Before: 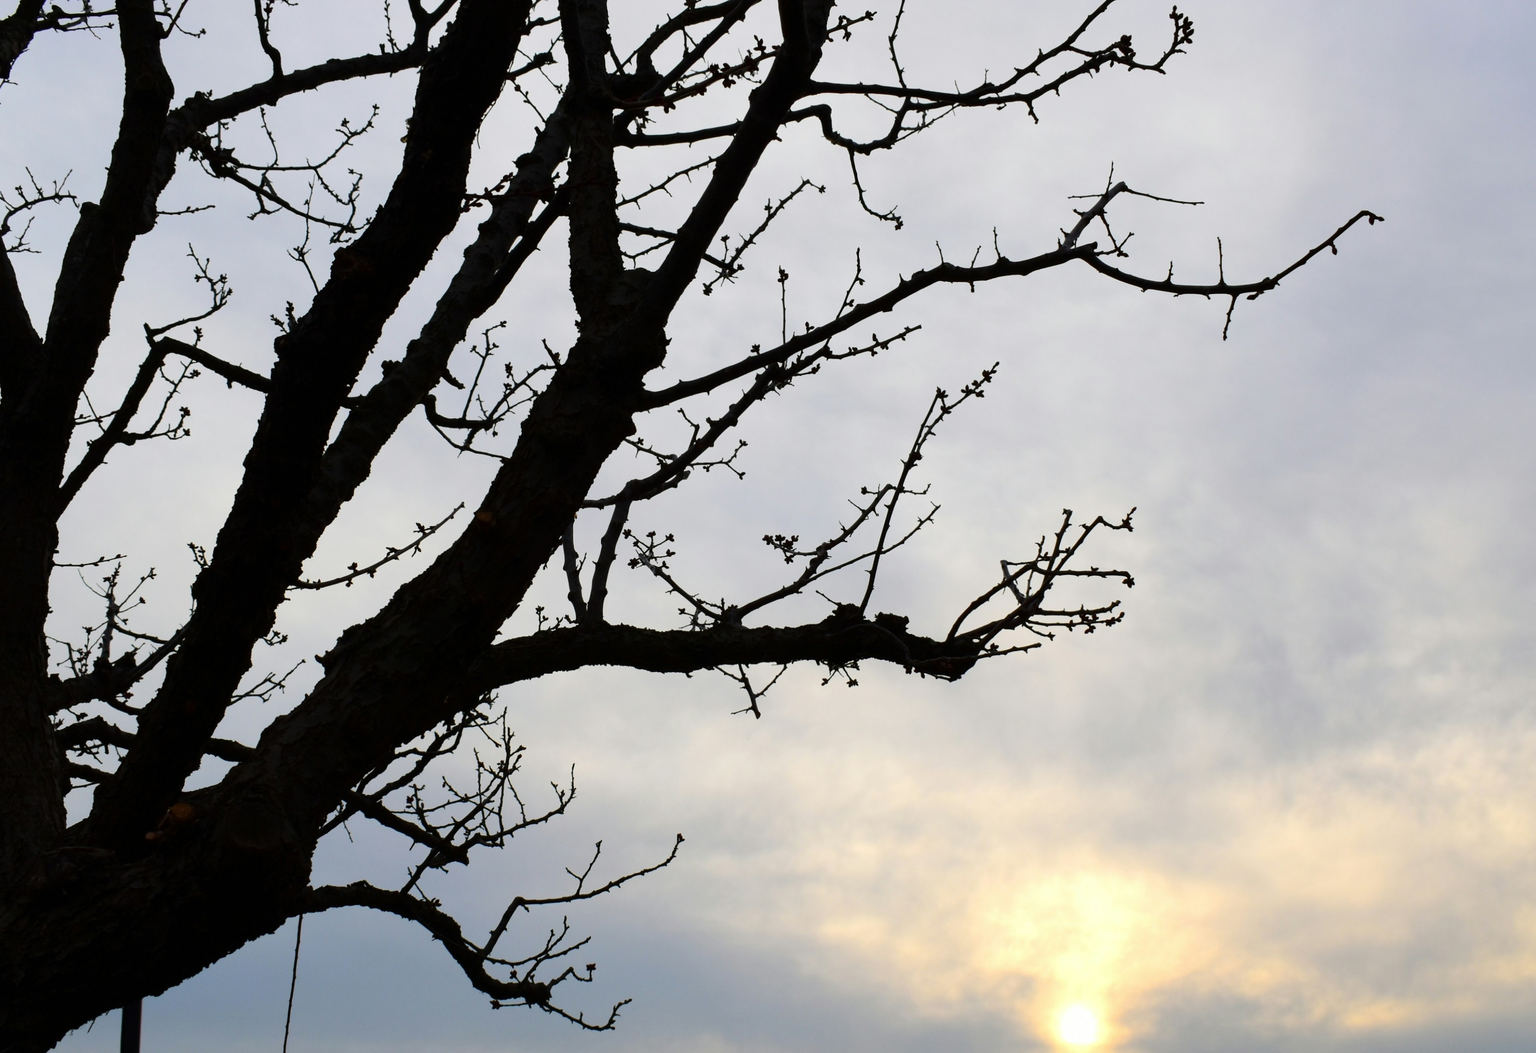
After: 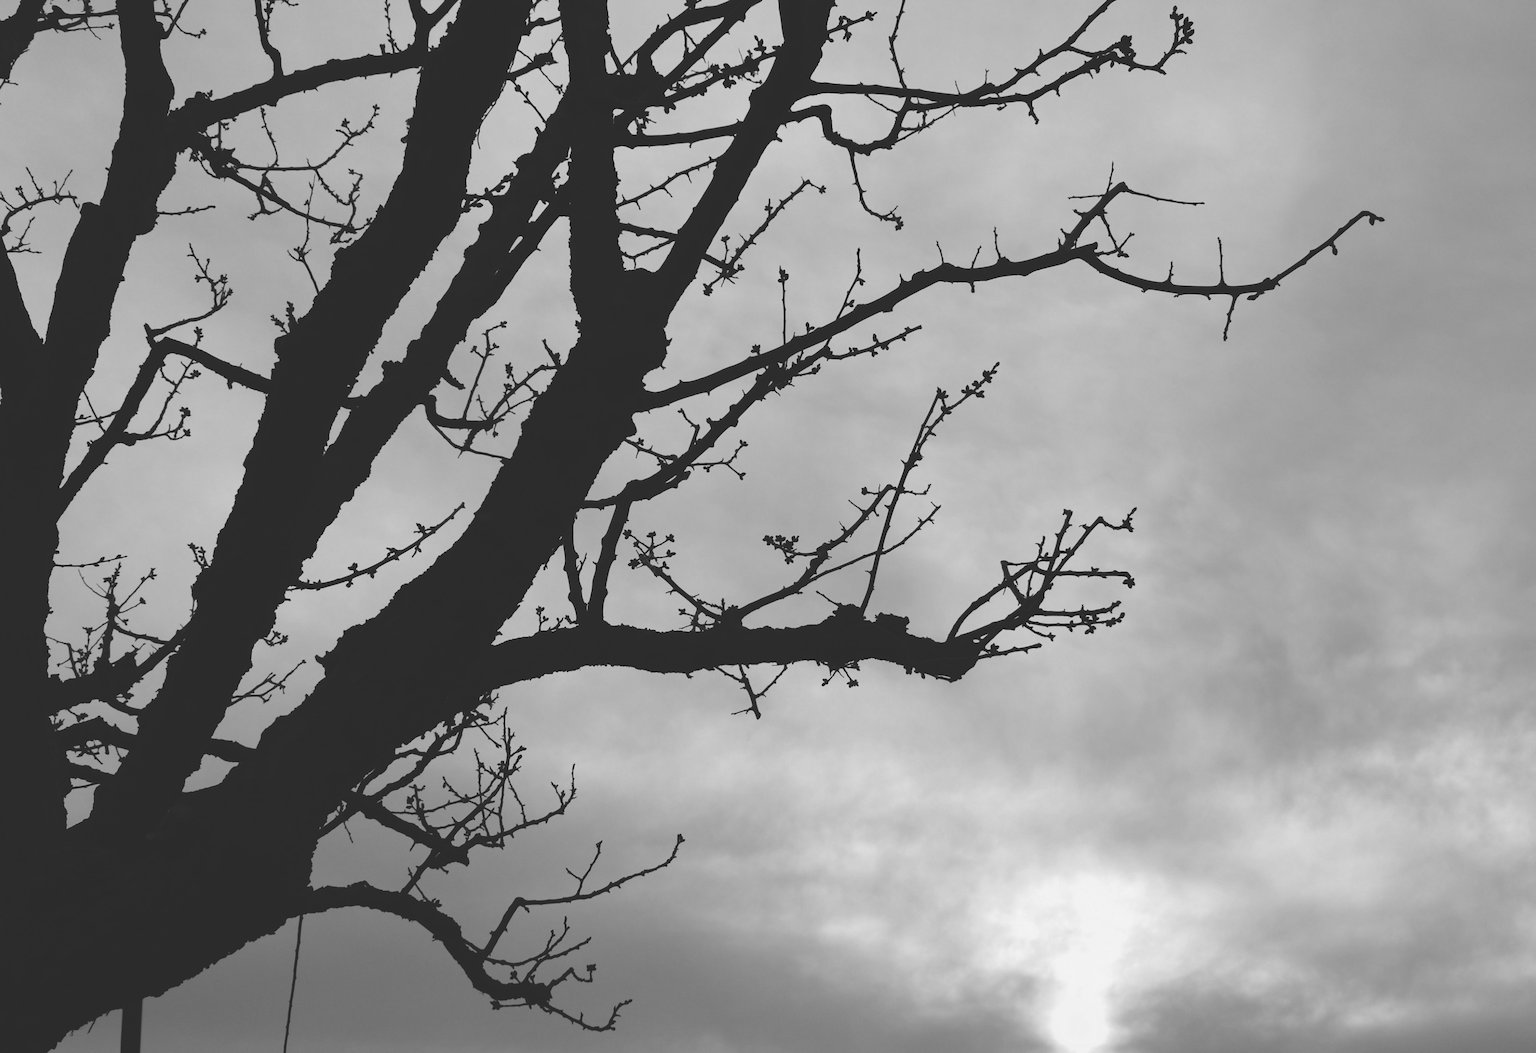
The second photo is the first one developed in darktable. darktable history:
monochrome: a -71.75, b 75.82
rgb curve: curves: ch0 [(0, 0.186) (0.314, 0.284) (0.775, 0.708) (1, 1)], compensate middle gray true, preserve colors none
